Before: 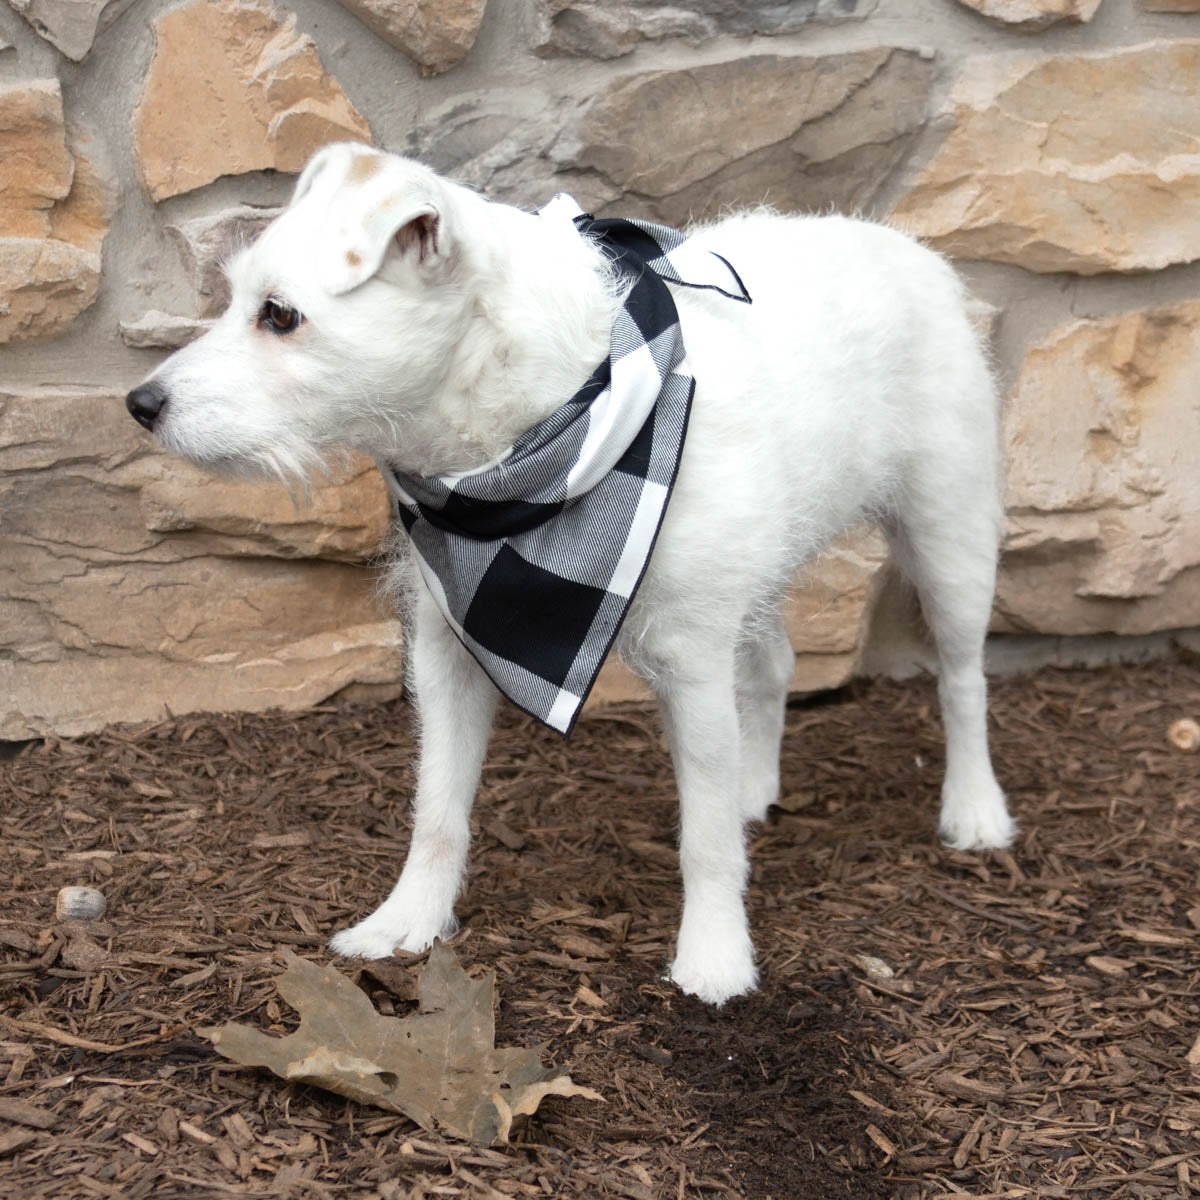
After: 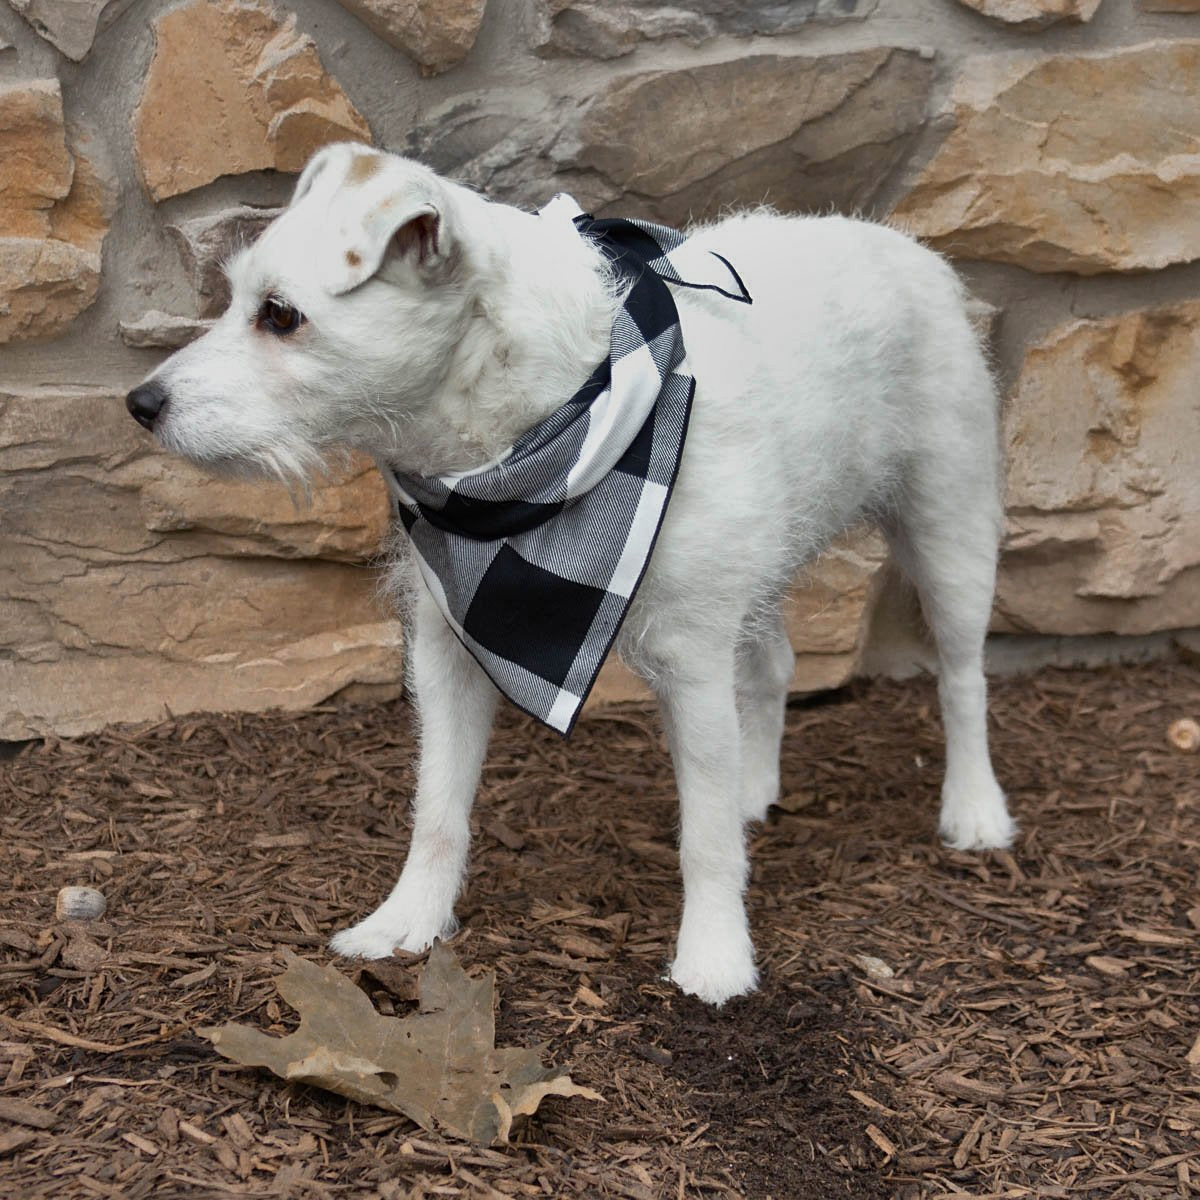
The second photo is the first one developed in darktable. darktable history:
shadows and highlights: shadows 82.01, white point adjustment -9.12, highlights -61.24, soften with gaussian
sharpen: amount 0.208
